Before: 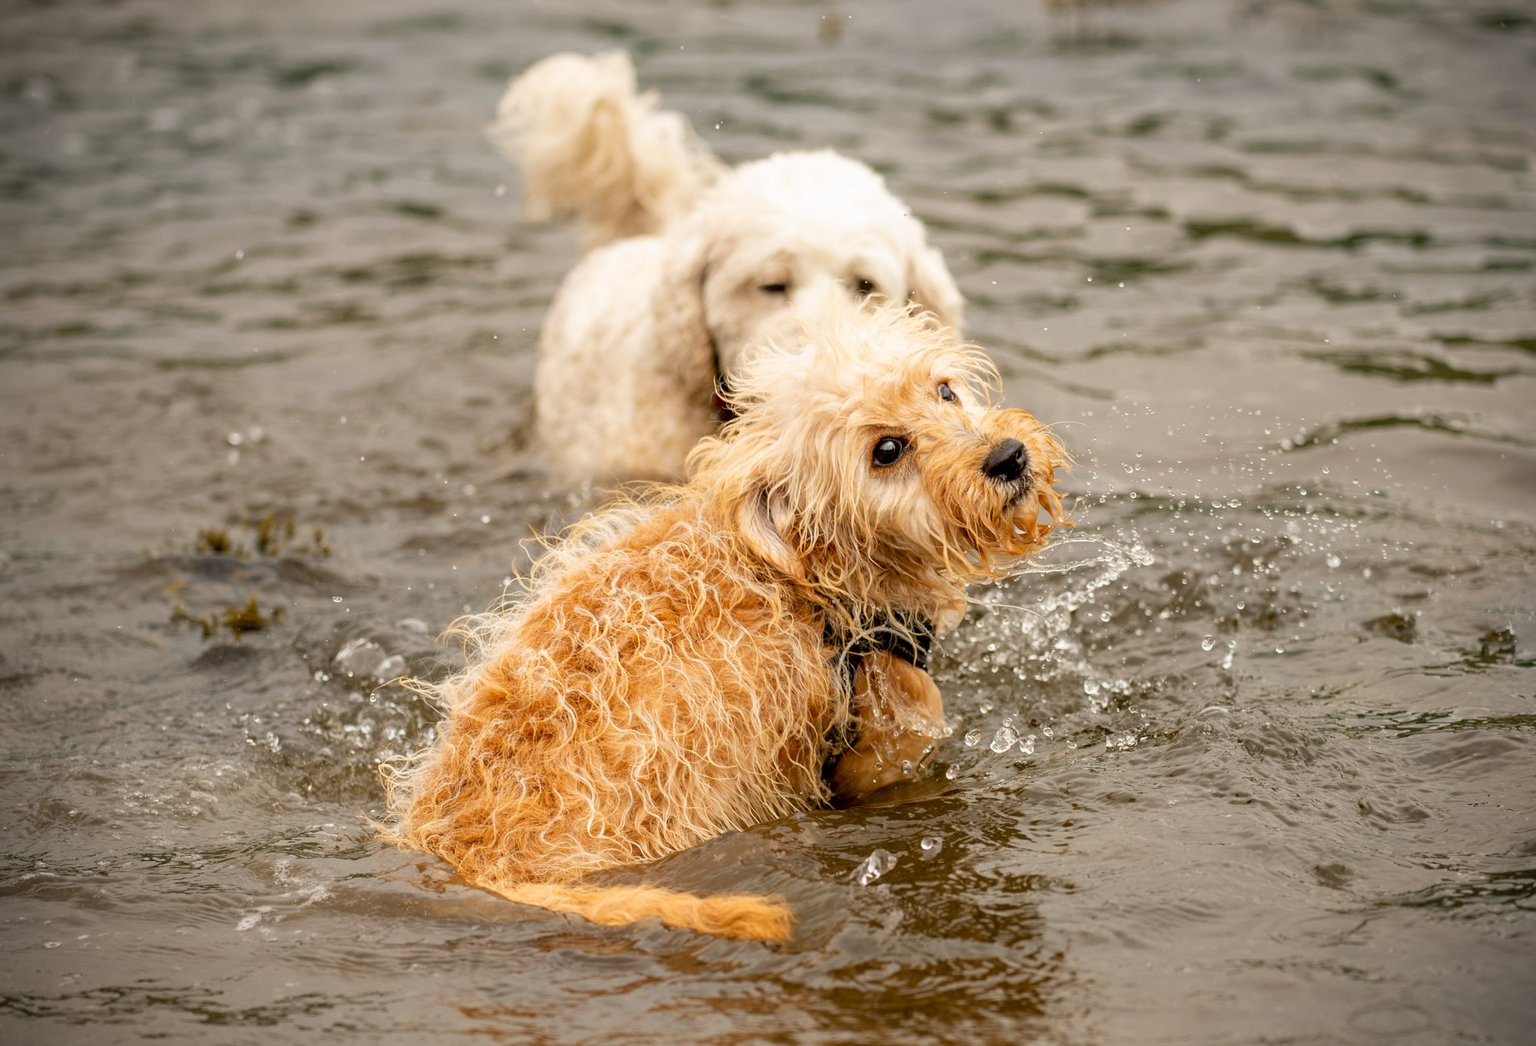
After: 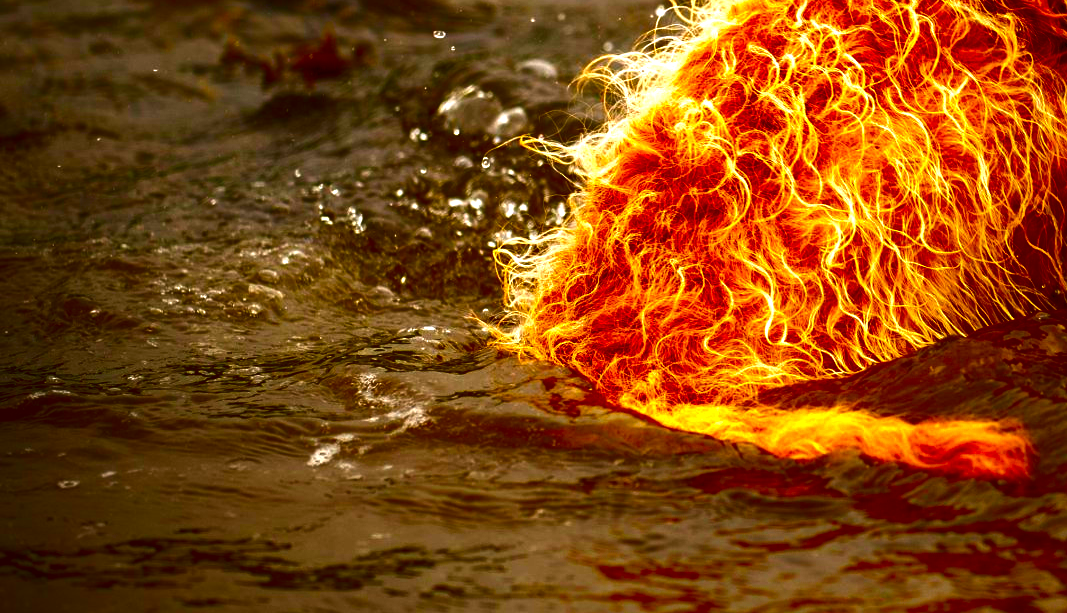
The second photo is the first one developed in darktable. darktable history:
contrast brightness saturation: brightness -1, saturation 1
exposure: black level correction 0, exposure 0.7 EV, compensate exposure bias true, compensate highlight preservation false
color balance rgb: perceptual saturation grading › global saturation 30%, global vibrance 10%
crop and rotate: top 54.778%, right 46.61%, bottom 0.159%
